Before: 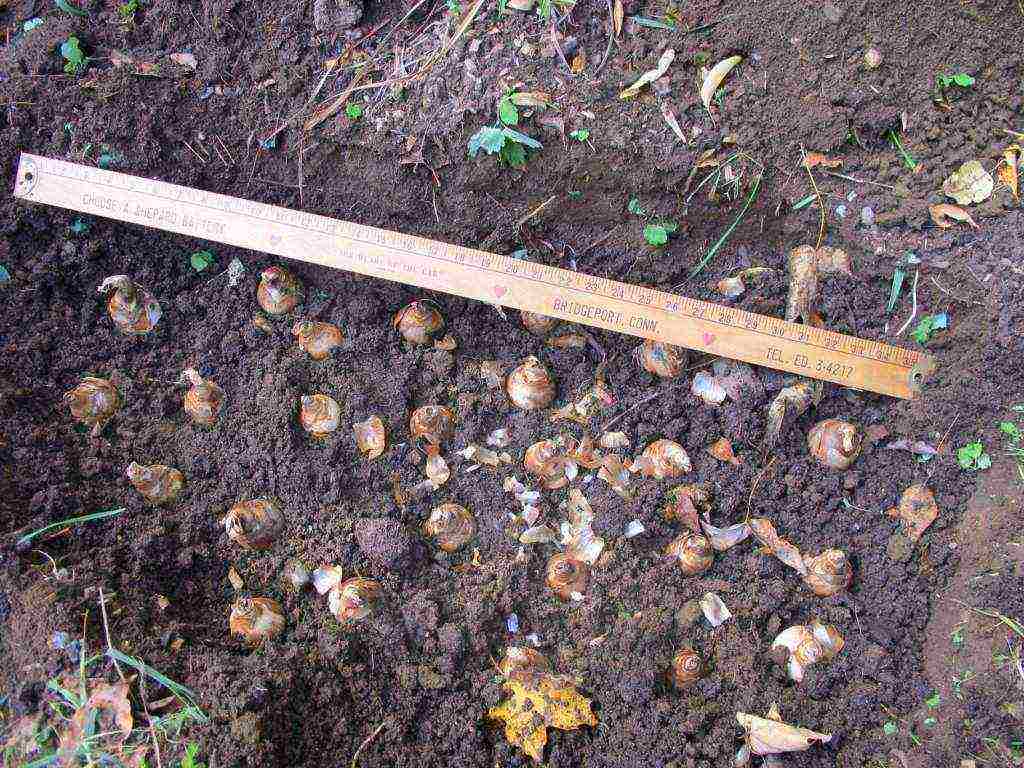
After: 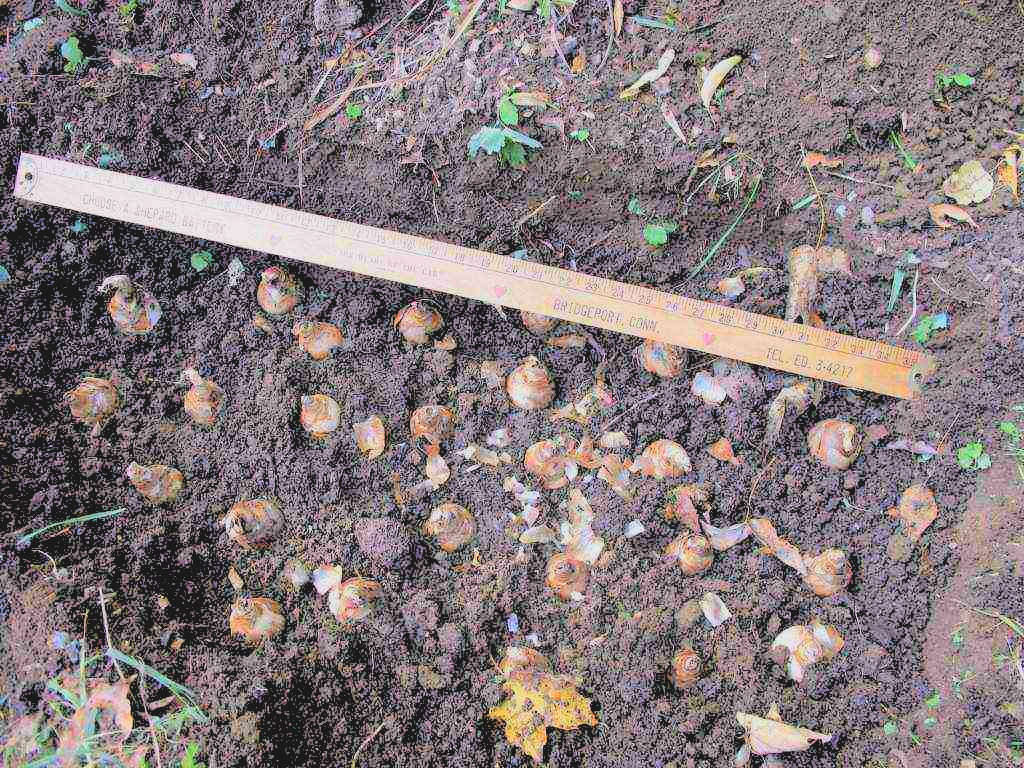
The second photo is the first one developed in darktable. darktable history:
contrast brightness saturation: contrast -0.15, brightness 0.05, saturation -0.12
rgb levels: levels [[0.027, 0.429, 0.996], [0, 0.5, 1], [0, 0.5, 1]]
